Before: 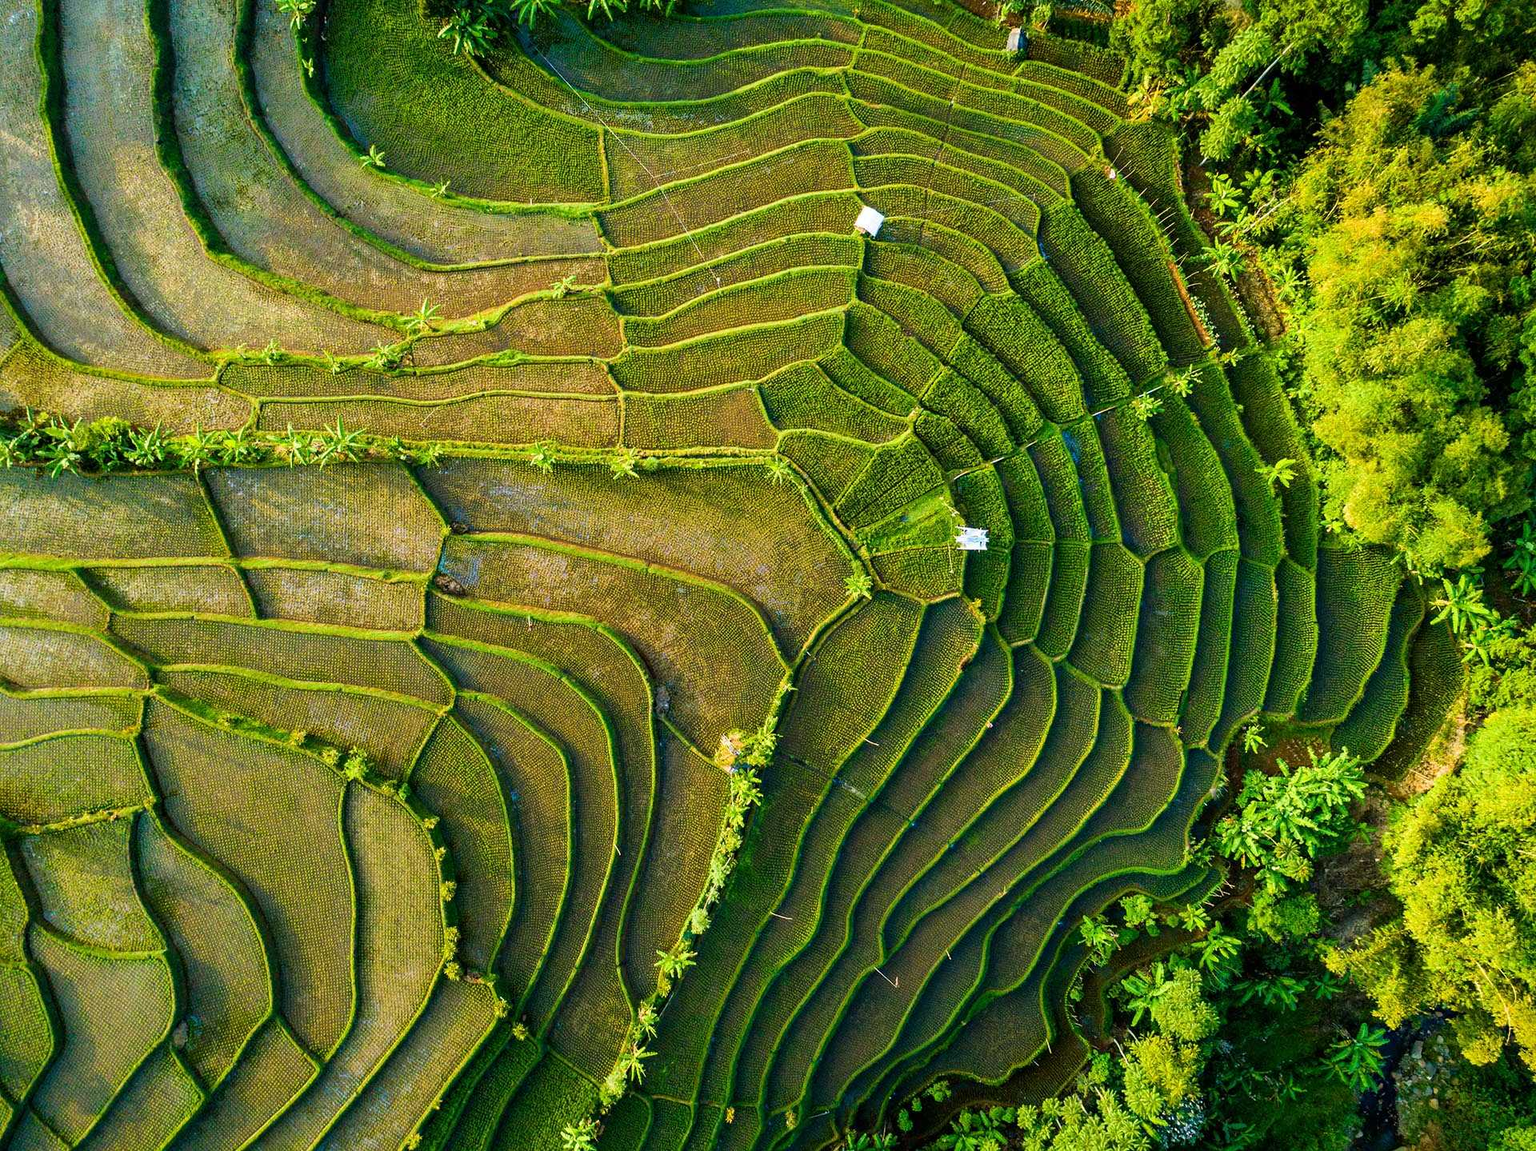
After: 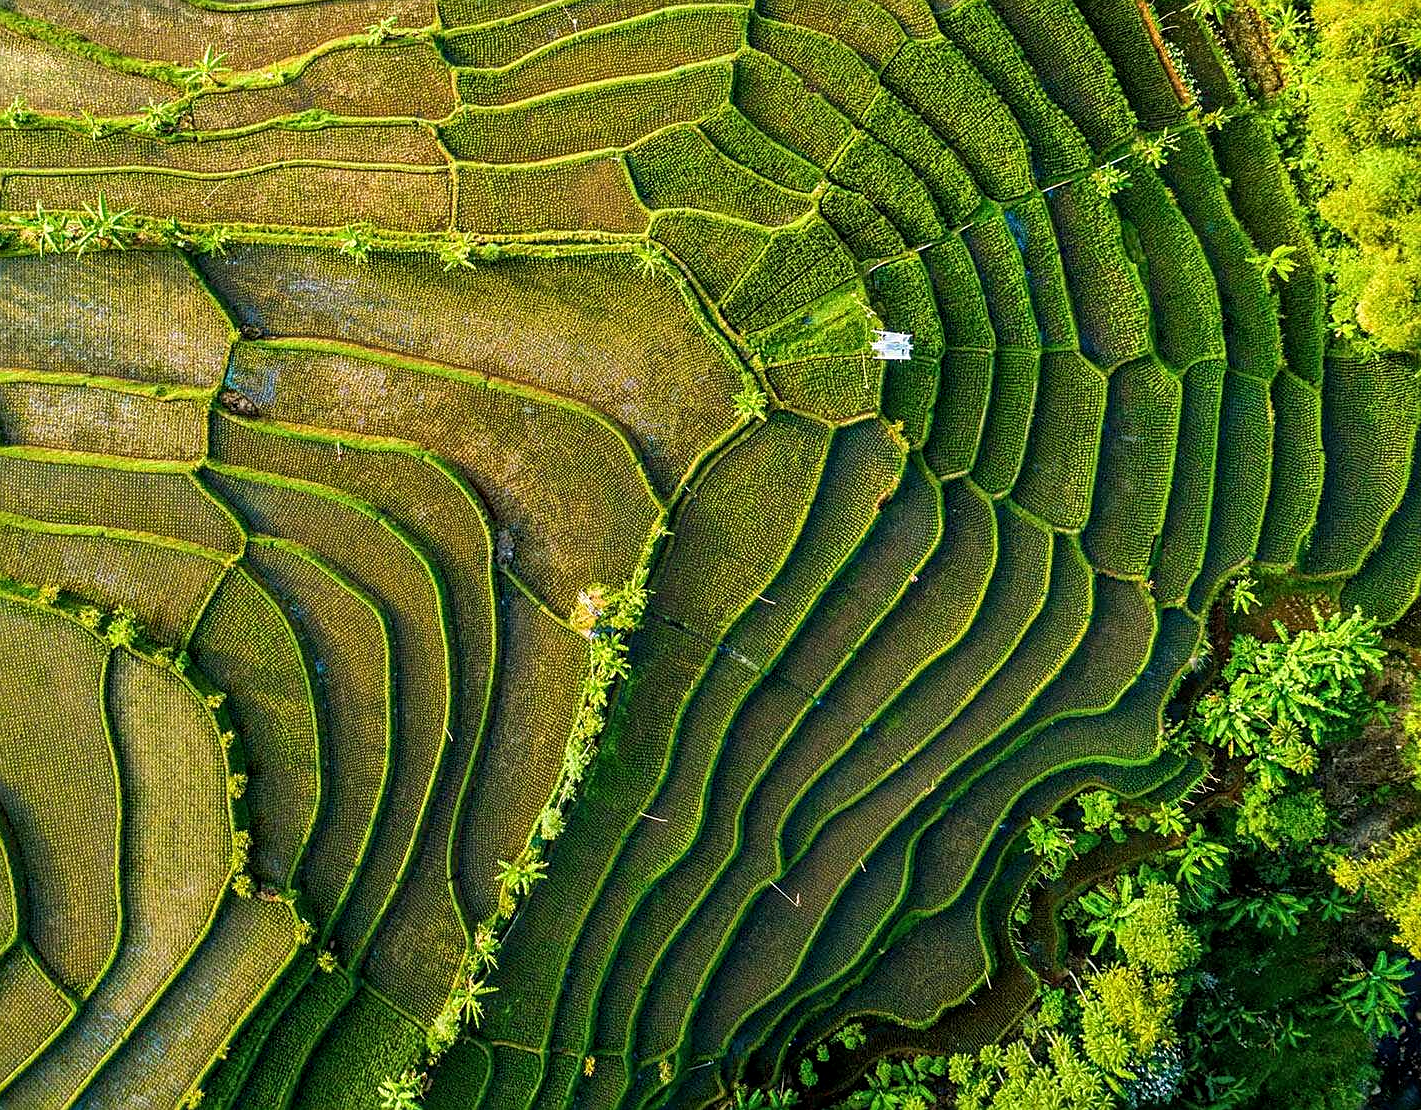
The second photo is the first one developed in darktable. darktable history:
crop: left 16.871%, top 22.857%, right 9.116%
sharpen: on, module defaults
local contrast: on, module defaults
